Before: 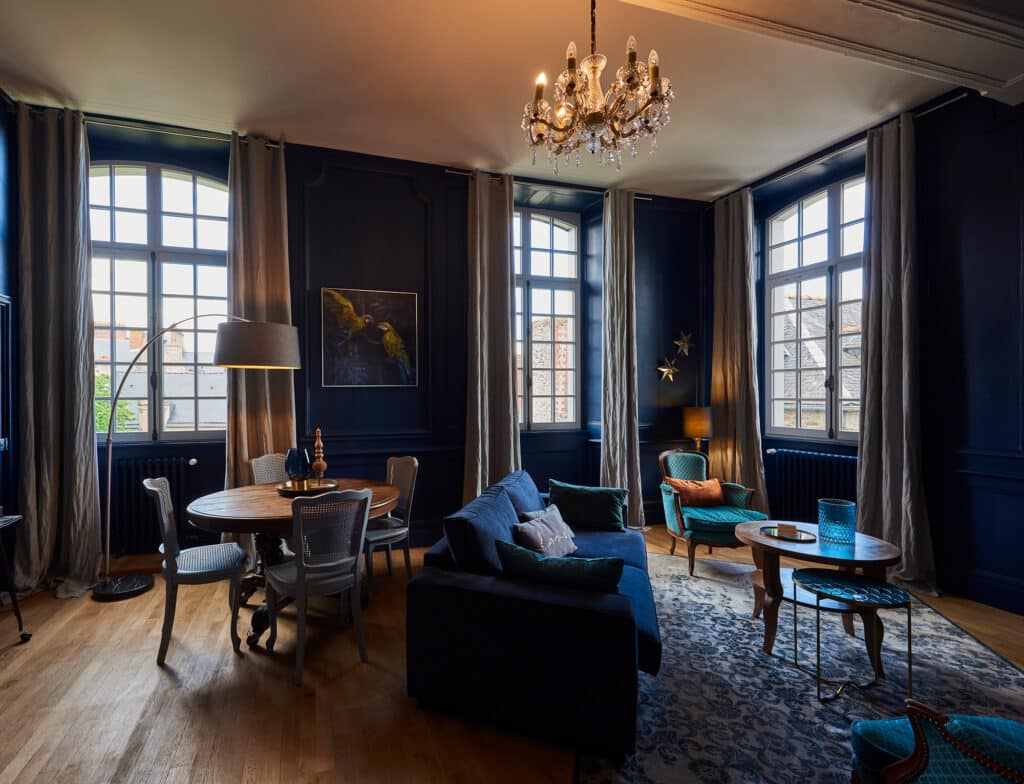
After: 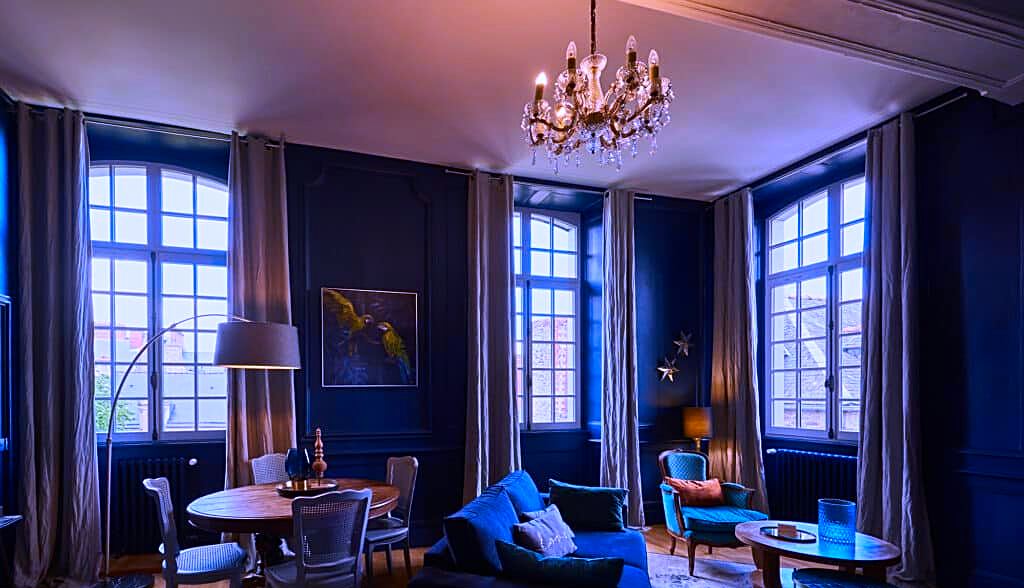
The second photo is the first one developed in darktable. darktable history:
white balance: red 0.98, blue 1.61
contrast brightness saturation: contrast 0.09, saturation 0.28
crop: bottom 24.988%
sharpen: on, module defaults
